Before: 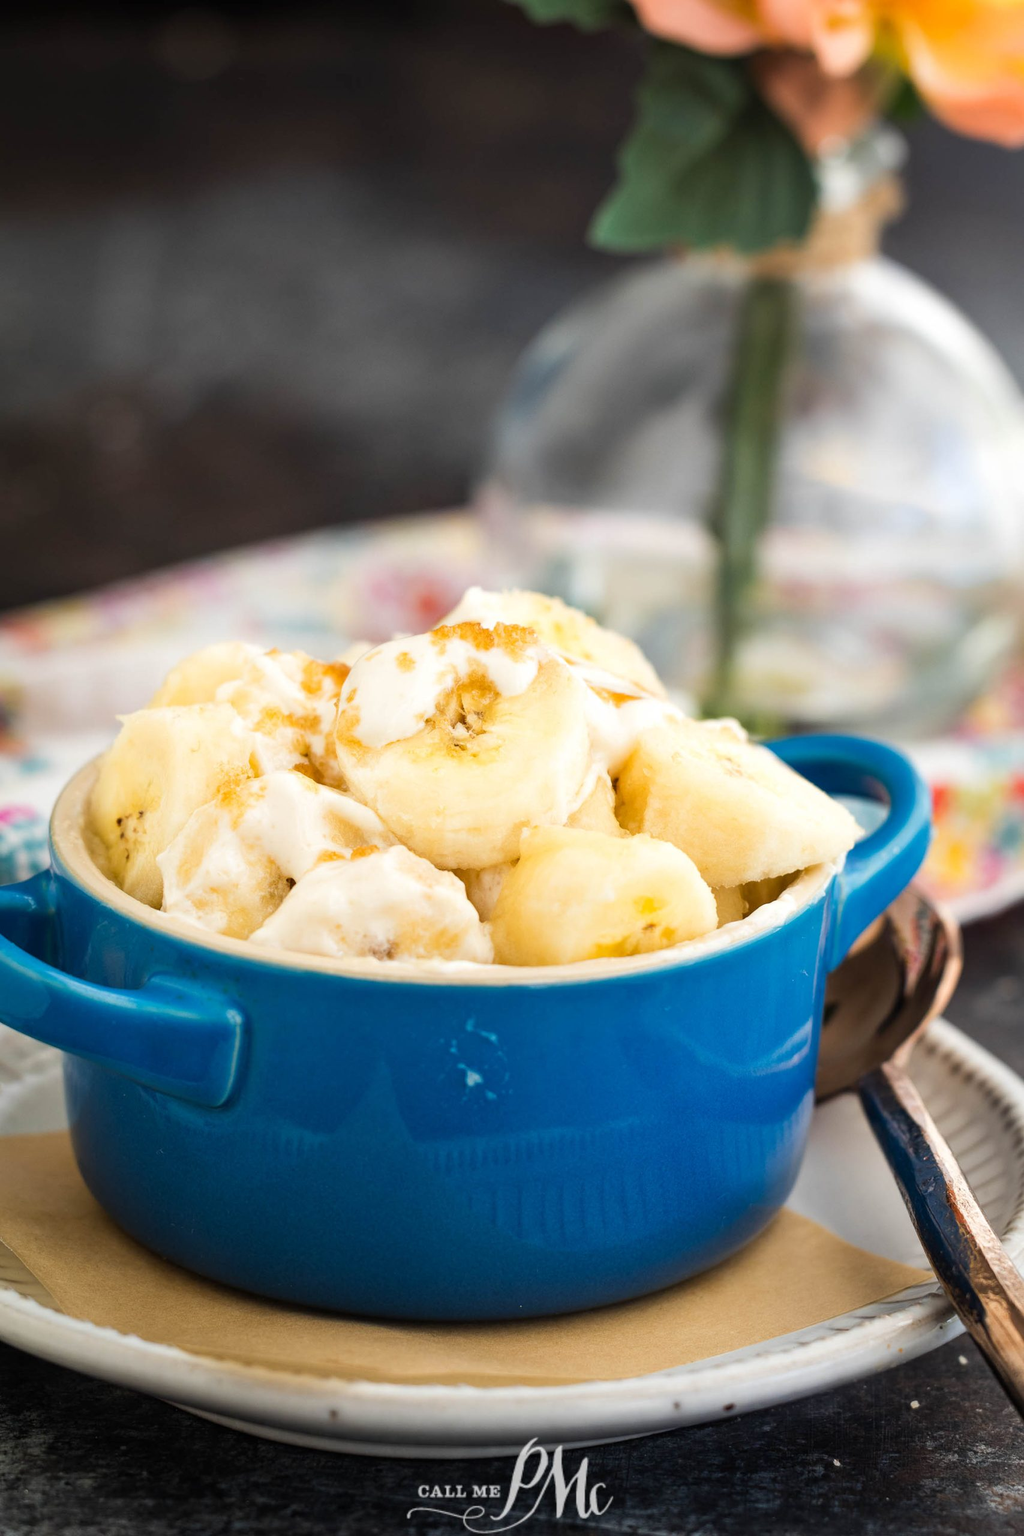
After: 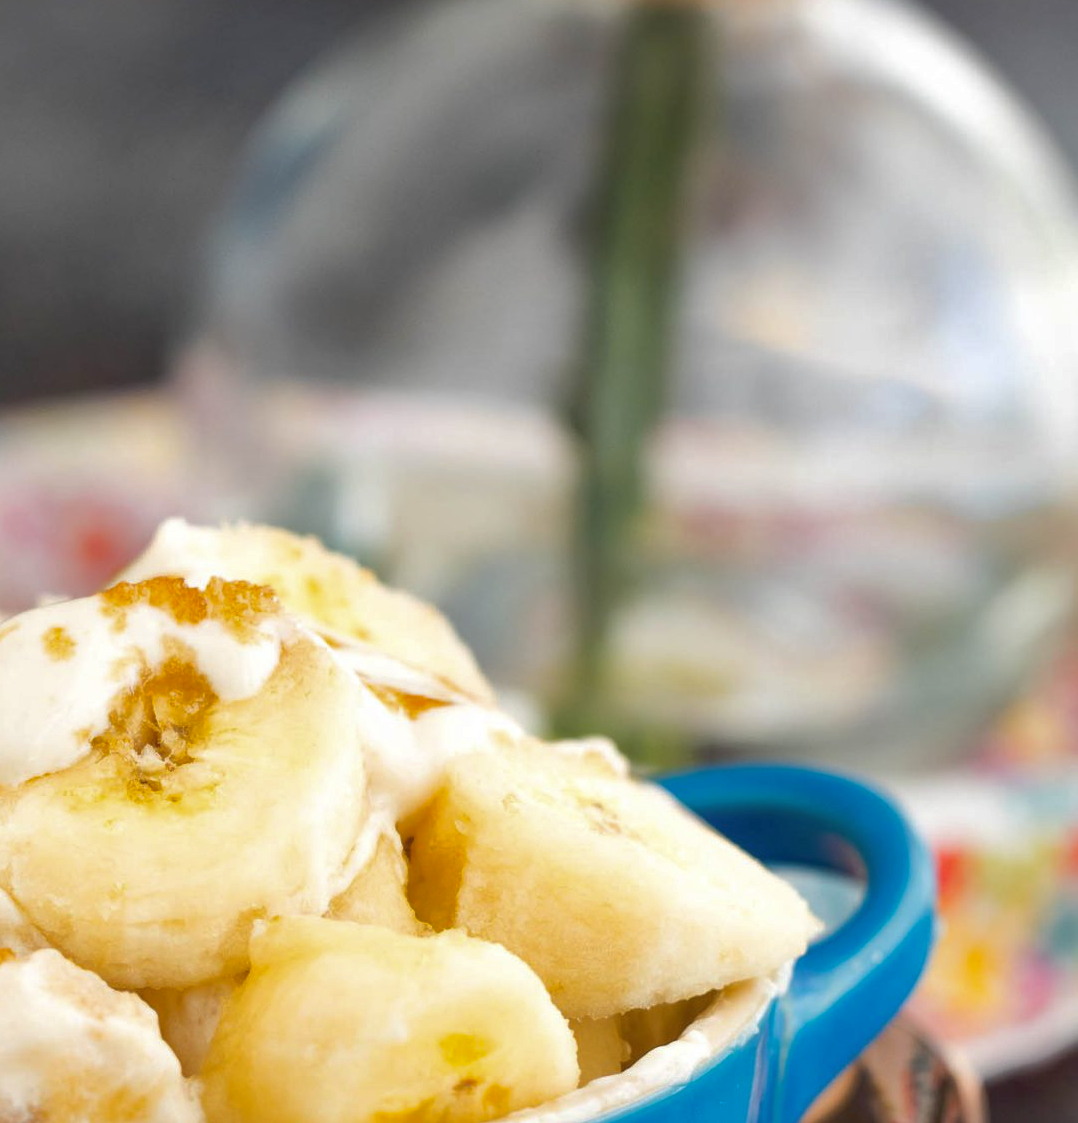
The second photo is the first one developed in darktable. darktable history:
crop: left 36.181%, top 17.977%, right 0.663%, bottom 38.146%
shadows and highlights: on, module defaults
